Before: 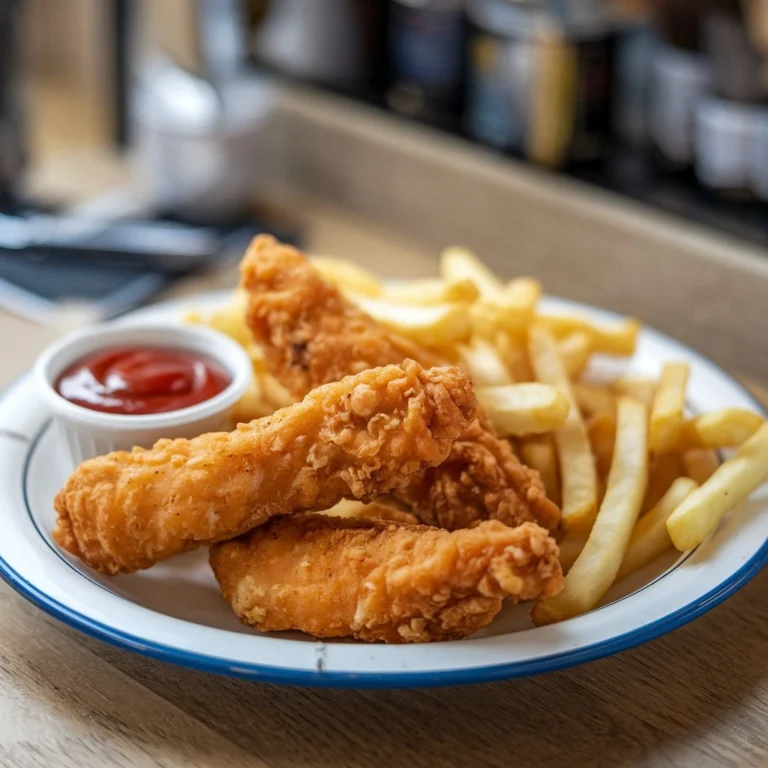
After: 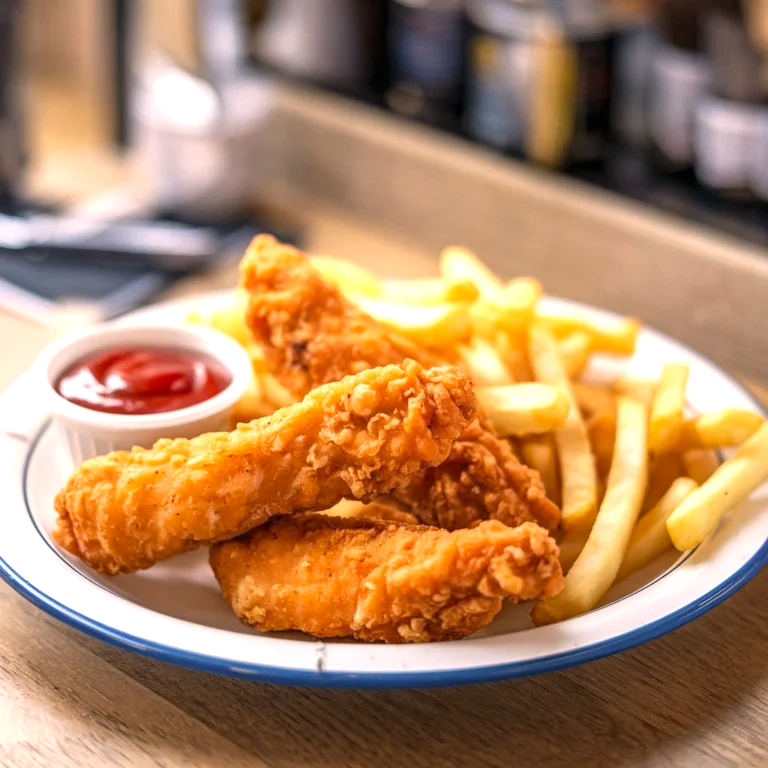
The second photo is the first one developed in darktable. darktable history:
color correction: highlights a* 11.96, highlights b* 11.58
exposure: black level correction 0, exposure 0.7 EV, compensate exposure bias true, compensate highlight preservation false
